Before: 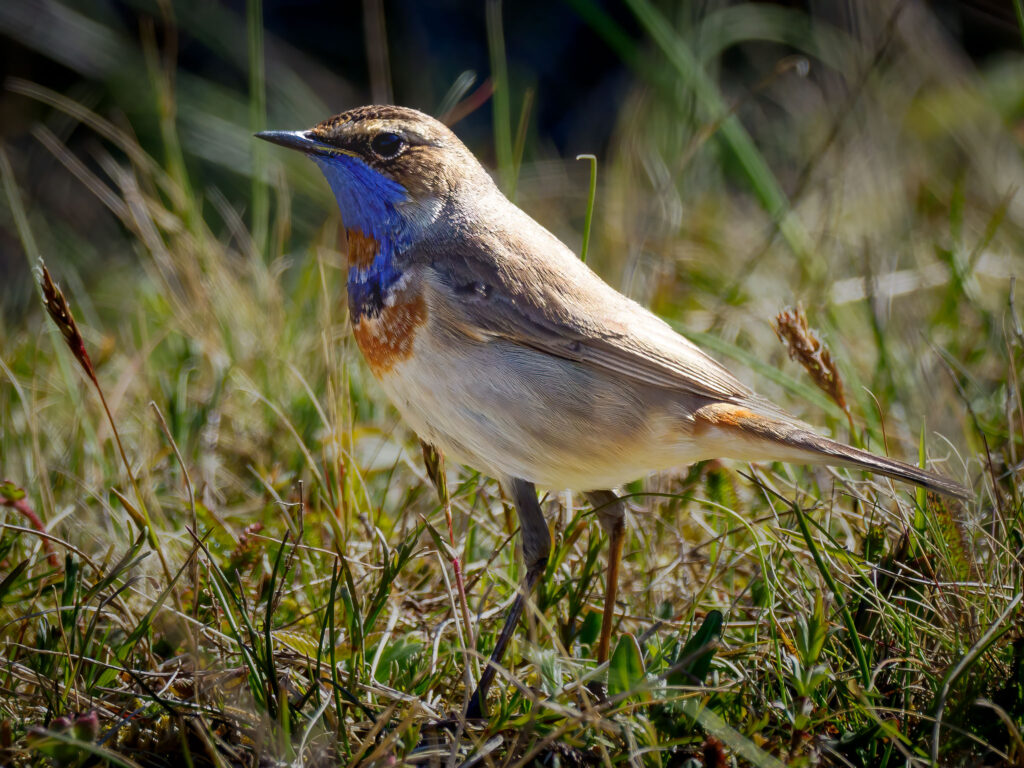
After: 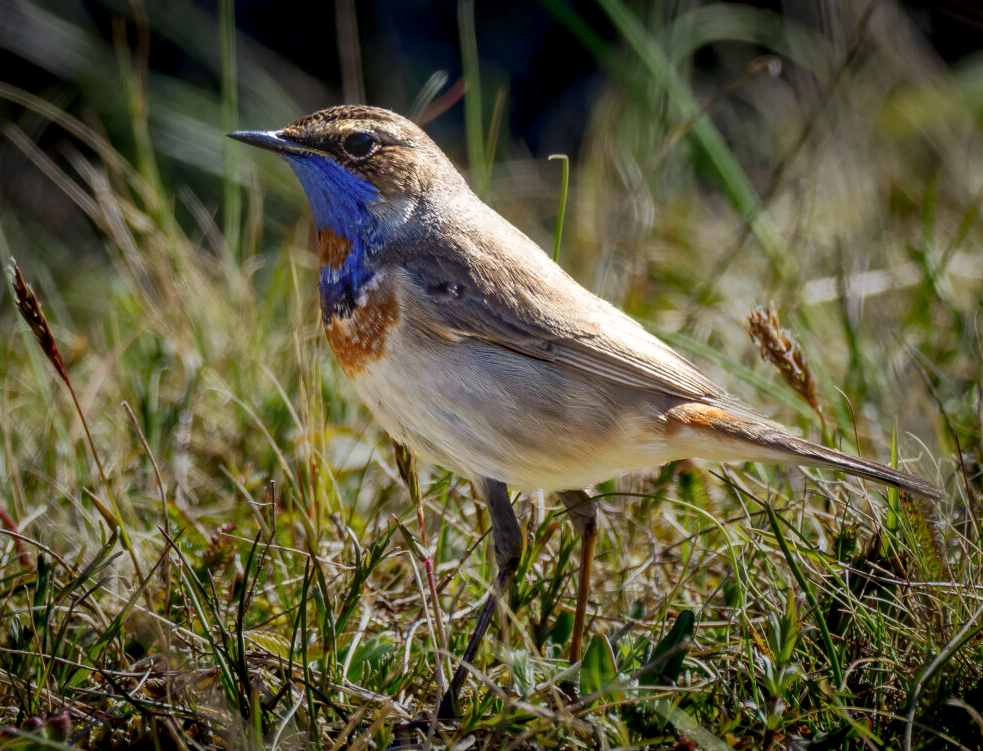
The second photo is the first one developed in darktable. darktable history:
crop and rotate: left 2.741%, right 1.227%, bottom 2.157%
local contrast: on, module defaults
base curve: curves: ch0 [(0, 0) (0.472, 0.455) (1, 1)], preserve colors none
